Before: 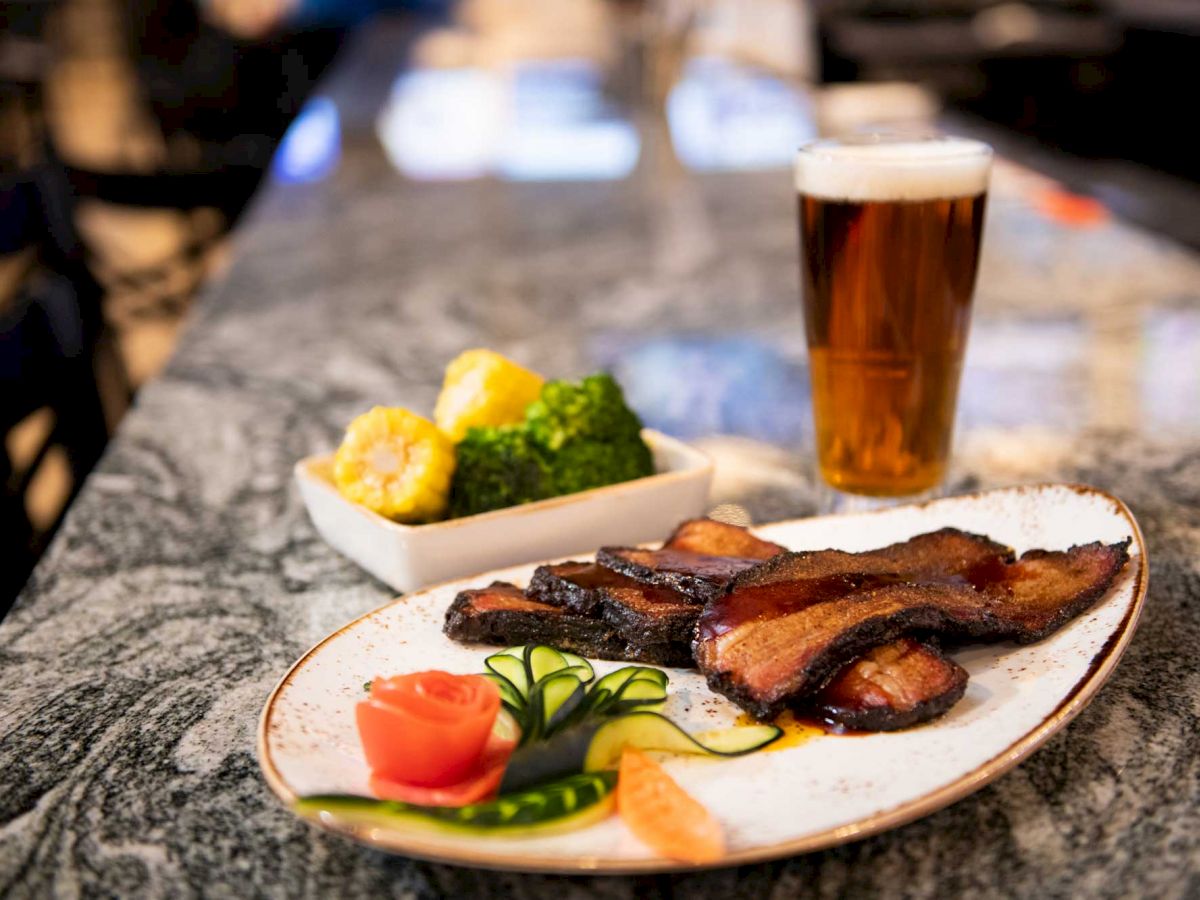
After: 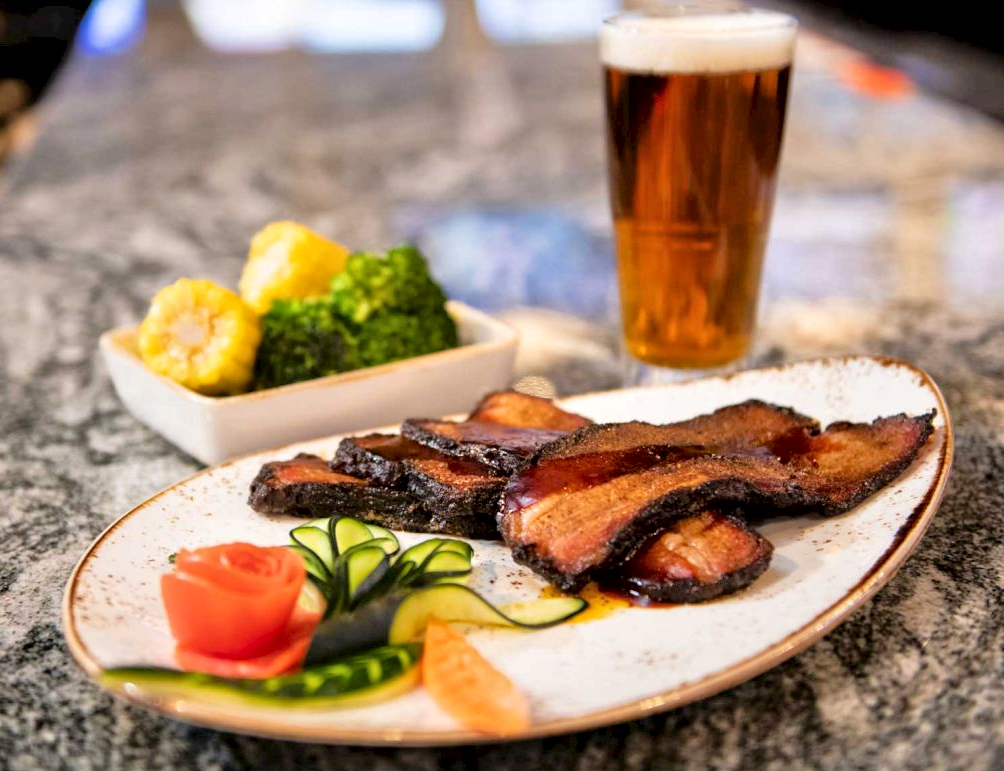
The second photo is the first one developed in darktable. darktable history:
crop: left 16.315%, top 14.246%
local contrast: mode bilateral grid, contrast 28, coarseness 16, detail 115%, midtone range 0.2
tone equalizer: -8 EV 0.001 EV, -7 EV -0.004 EV, -6 EV 0.009 EV, -5 EV 0.032 EV, -4 EV 0.276 EV, -3 EV 0.644 EV, -2 EV 0.584 EV, -1 EV 0.187 EV, +0 EV 0.024 EV
